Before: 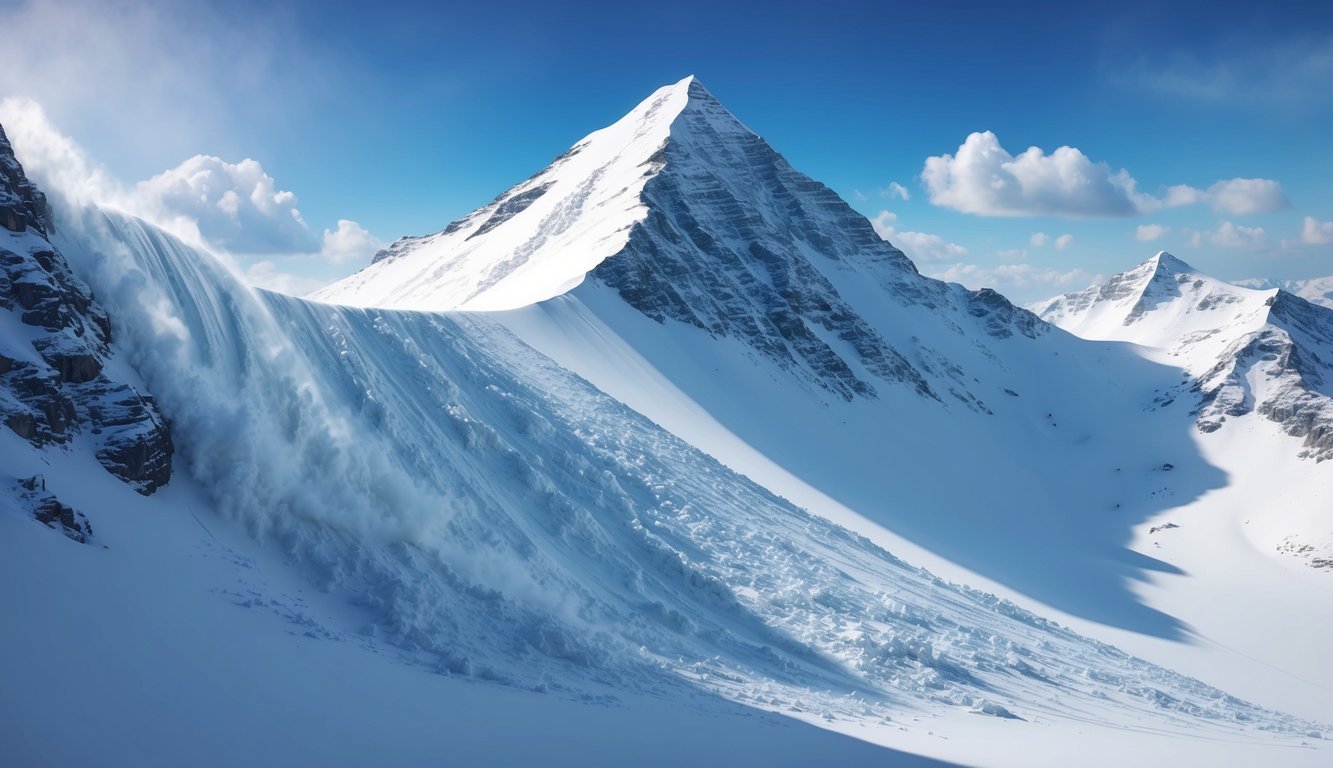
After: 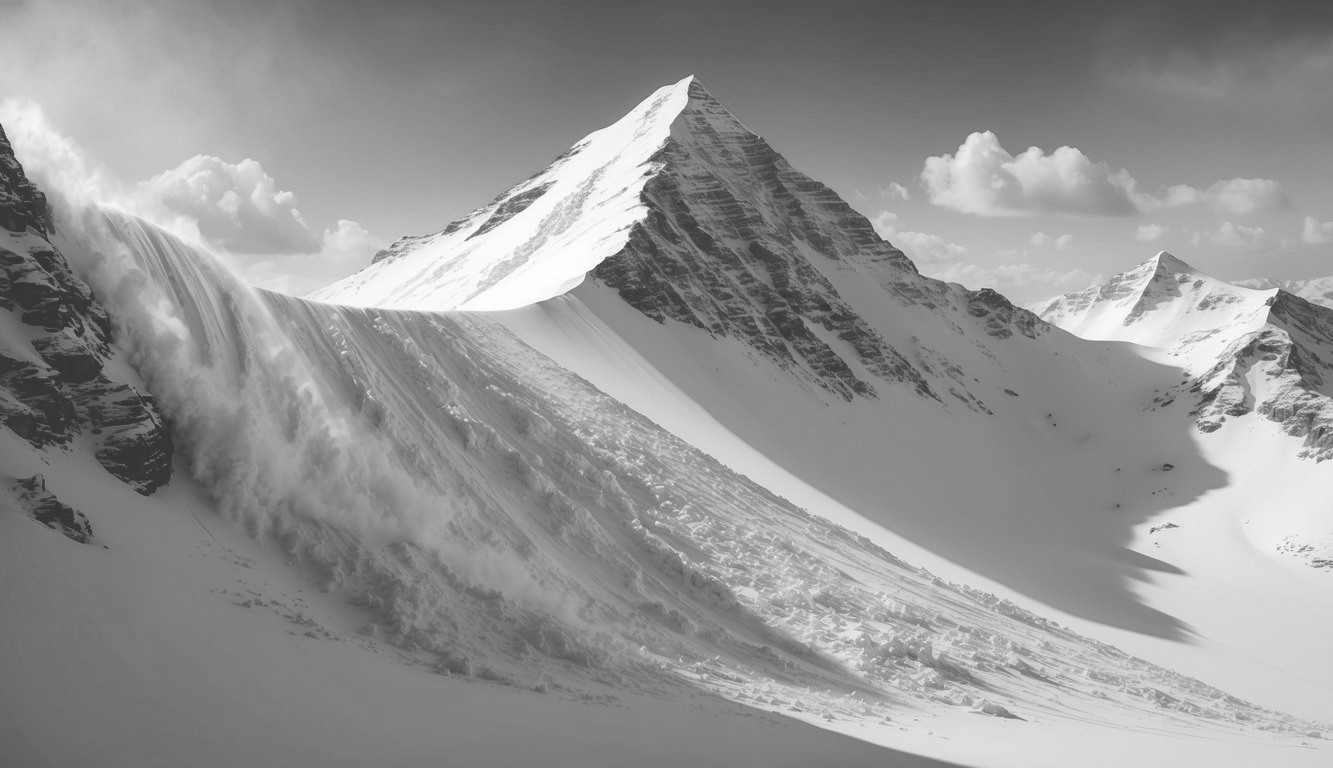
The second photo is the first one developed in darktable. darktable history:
tone curve: curves: ch0 [(0, 0) (0.003, 0.211) (0.011, 0.211) (0.025, 0.215) (0.044, 0.218) (0.069, 0.224) (0.1, 0.227) (0.136, 0.233) (0.177, 0.247) (0.224, 0.275) (0.277, 0.309) (0.335, 0.366) (0.399, 0.438) (0.468, 0.515) (0.543, 0.586) (0.623, 0.658) (0.709, 0.735) (0.801, 0.821) (0.898, 0.889) (1, 1)], preserve colors none
monochrome: a -4.13, b 5.16, size 1
